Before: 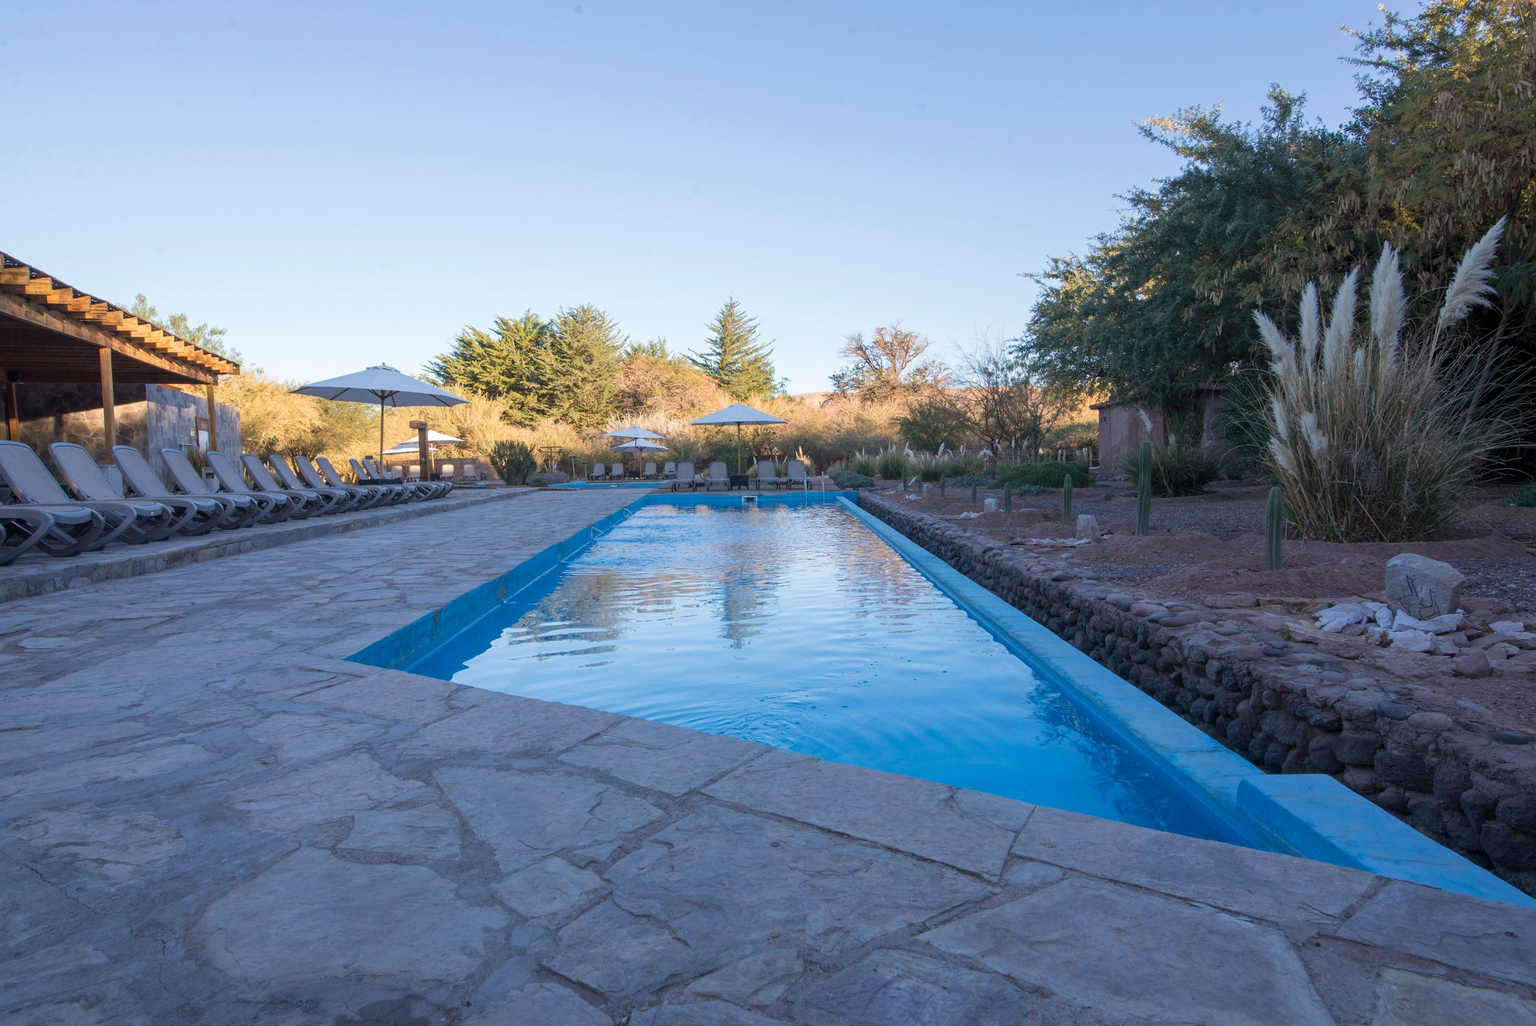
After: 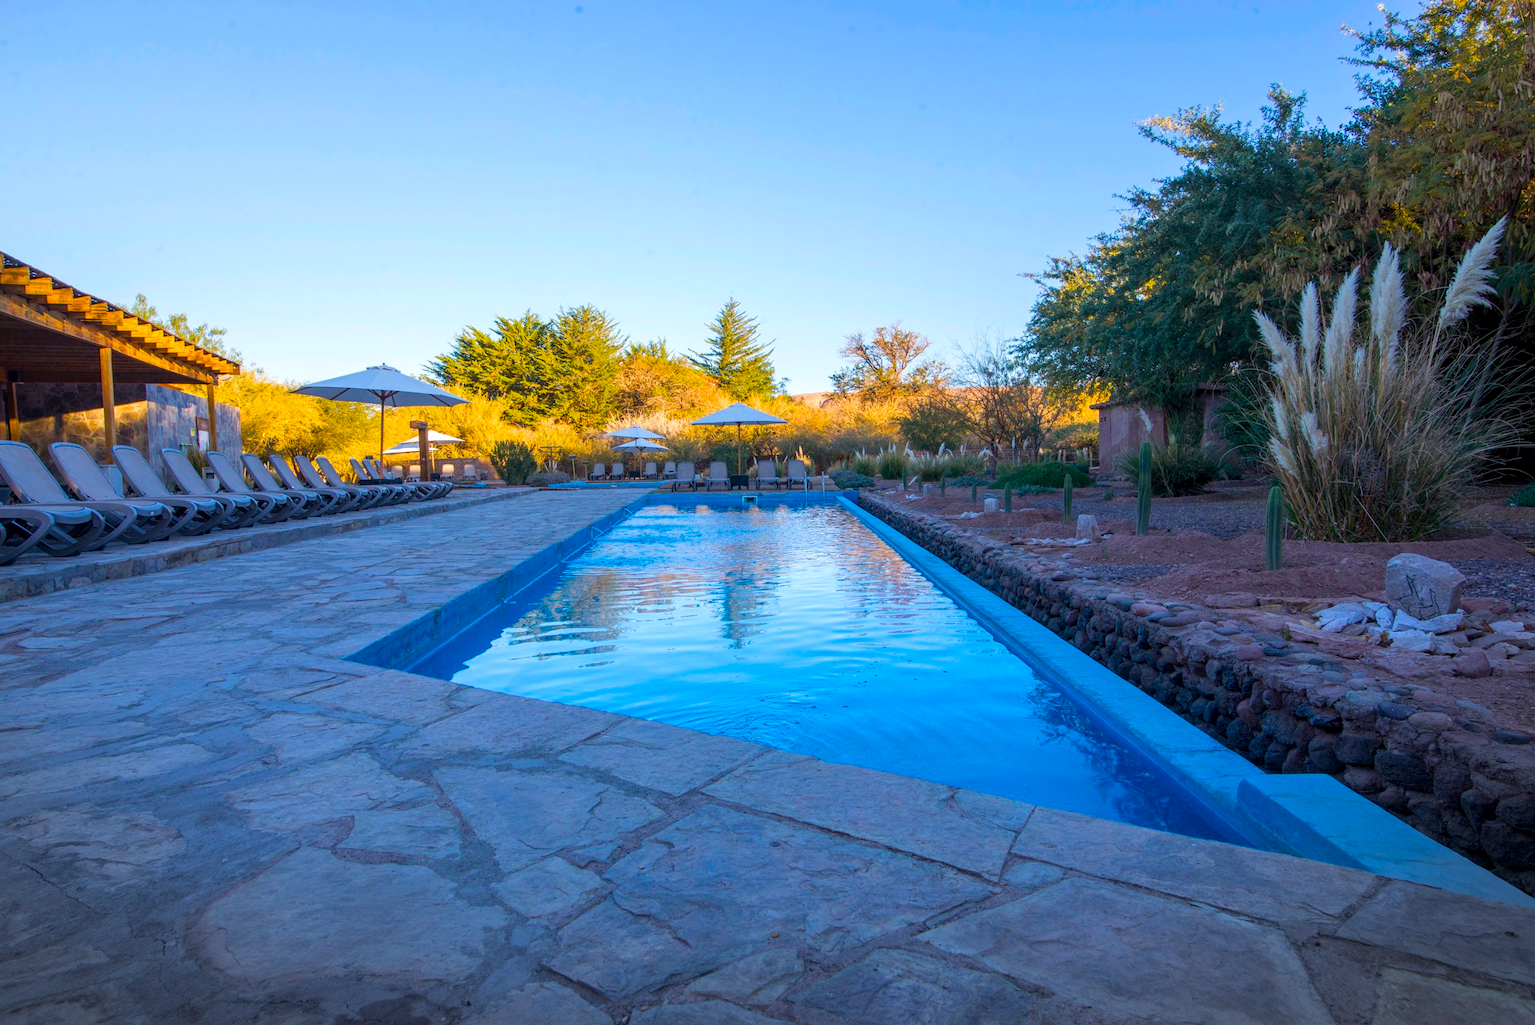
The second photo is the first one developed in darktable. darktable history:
vignetting: fall-off start 99.77%, fall-off radius 64.99%, center (-0.056, -0.352), automatic ratio true, dithering 8-bit output
color balance rgb: perceptual saturation grading › global saturation 98.981%
local contrast: on, module defaults
